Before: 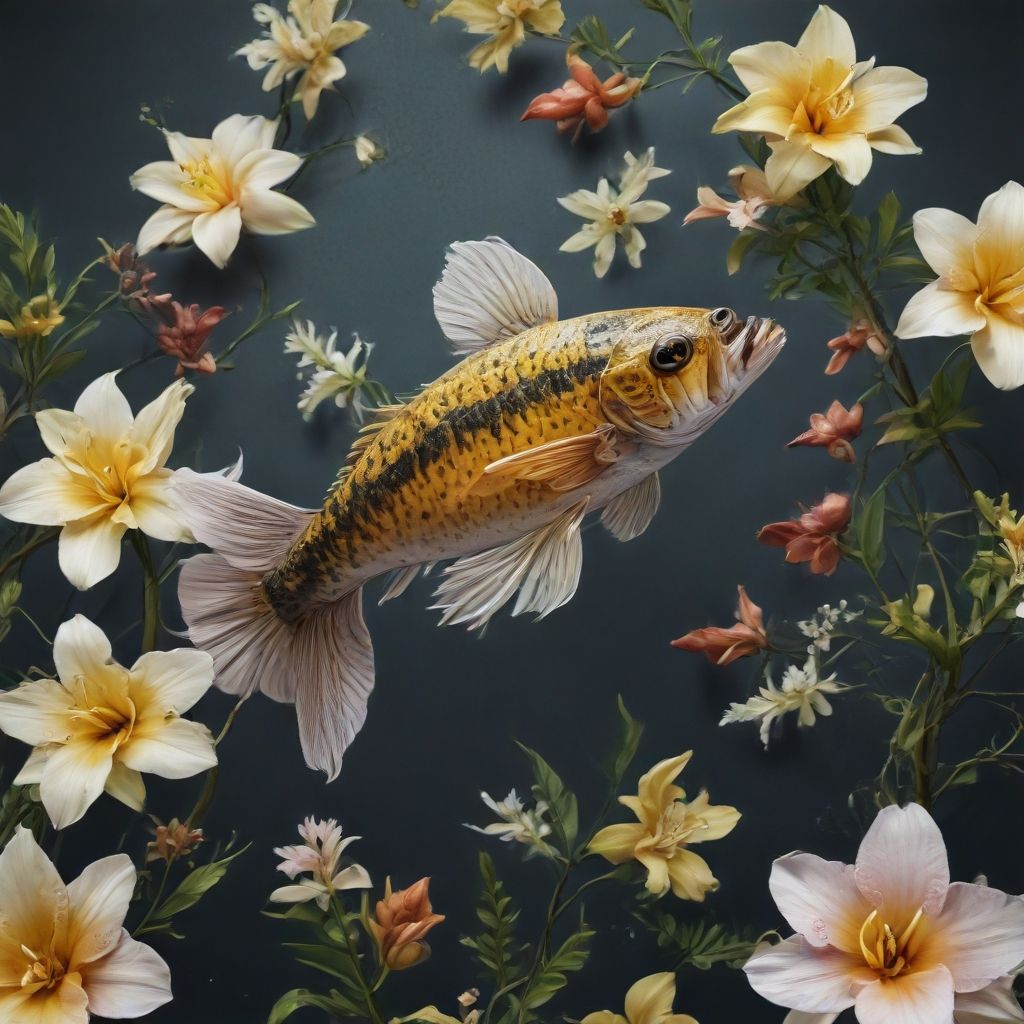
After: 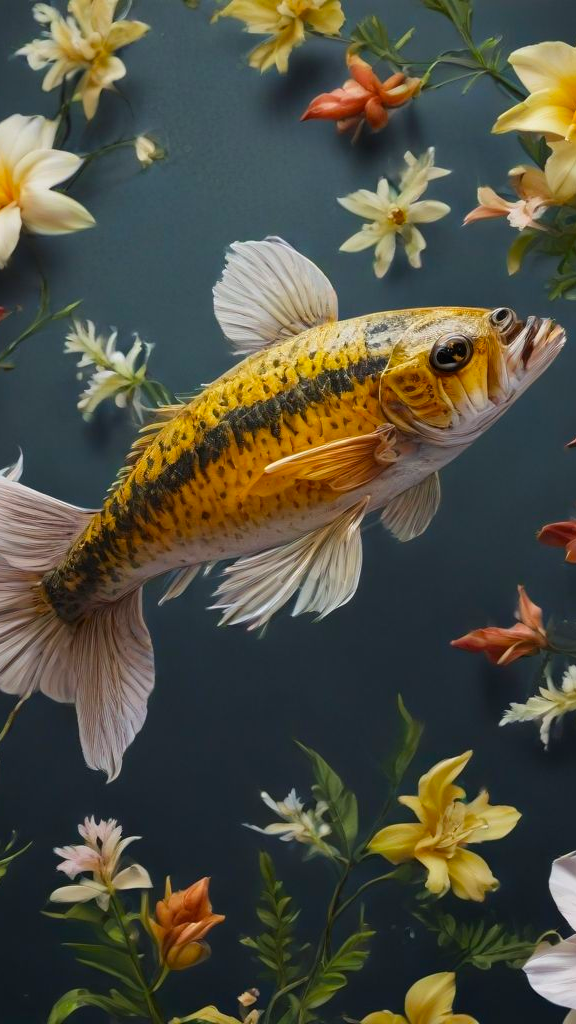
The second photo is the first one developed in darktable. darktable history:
crop: left 21.496%, right 22.254%
color balance rgb: perceptual saturation grading › global saturation 10%, global vibrance 20%
contrast brightness saturation: contrast 0.04, saturation 0.16
